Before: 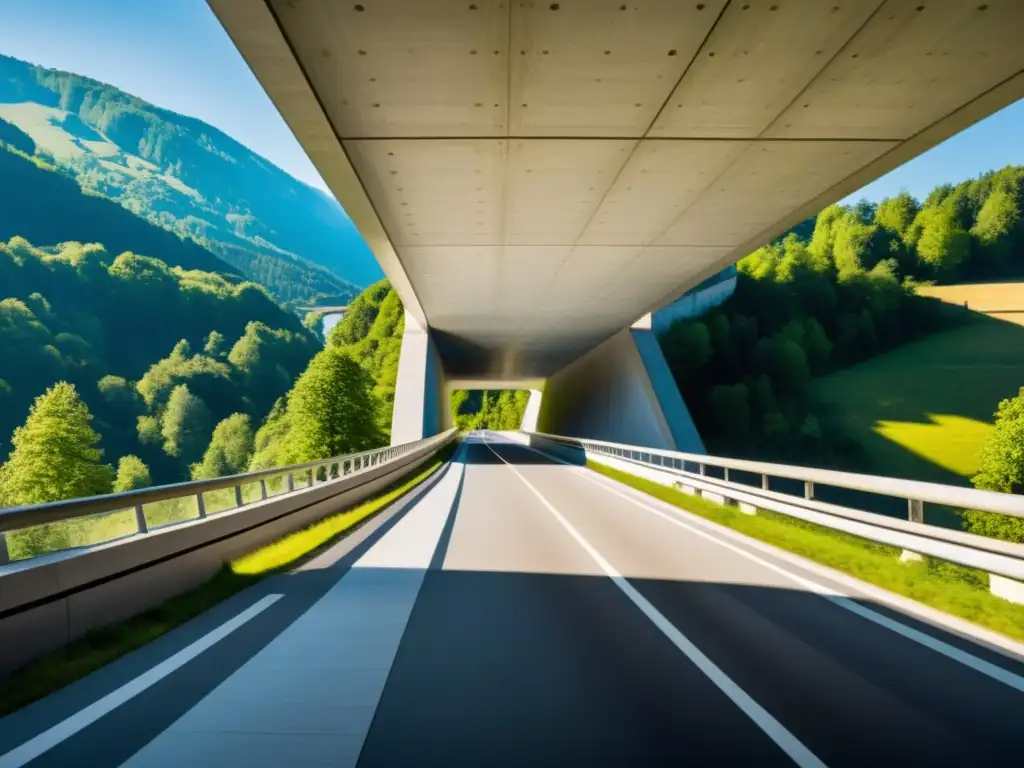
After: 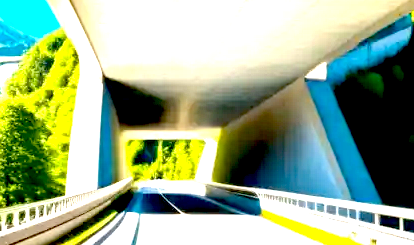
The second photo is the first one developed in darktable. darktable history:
exposure: black level correction 0.016, exposure 1.794 EV, compensate highlight preservation false
crop: left 31.769%, top 32.575%, right 27.75%, bottom 35.501%
contrast equalizer: y [[0.509, 0.517, 0.523, 0.523, 0.517, 0.509], [0.5 ×6], [0.5 ×6], [0 ×6], [0 ×6]]
haze removal: compatibility mode true, adaptive false
